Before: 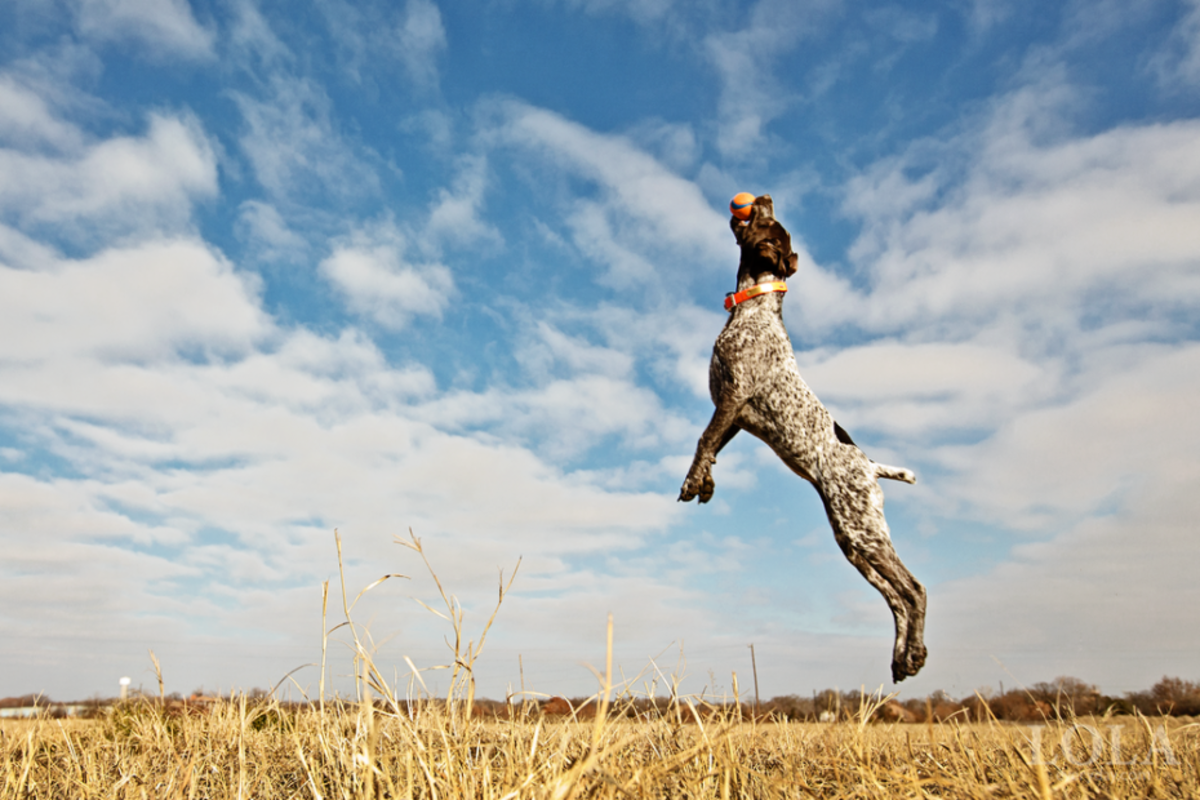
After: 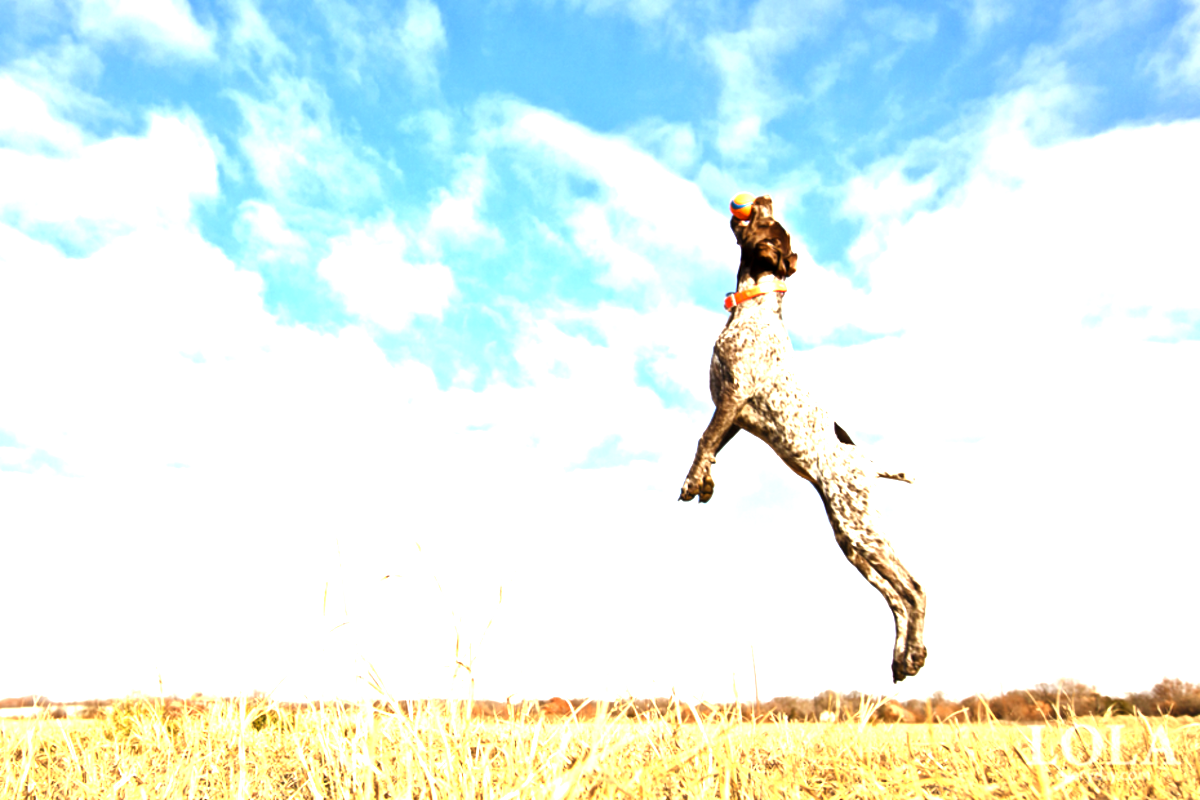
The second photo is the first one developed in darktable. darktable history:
exposure: black level correction 0.001, exposure 1.799 EV, compensate highlight preservation false
contrast equalizer: y [[0.5, 0.542, 0.583, 0.625, 0.667, 0.708], [0.5 ×6], [0.5 ×6], [0 ×6], [0 ×6]], mix -0.208
